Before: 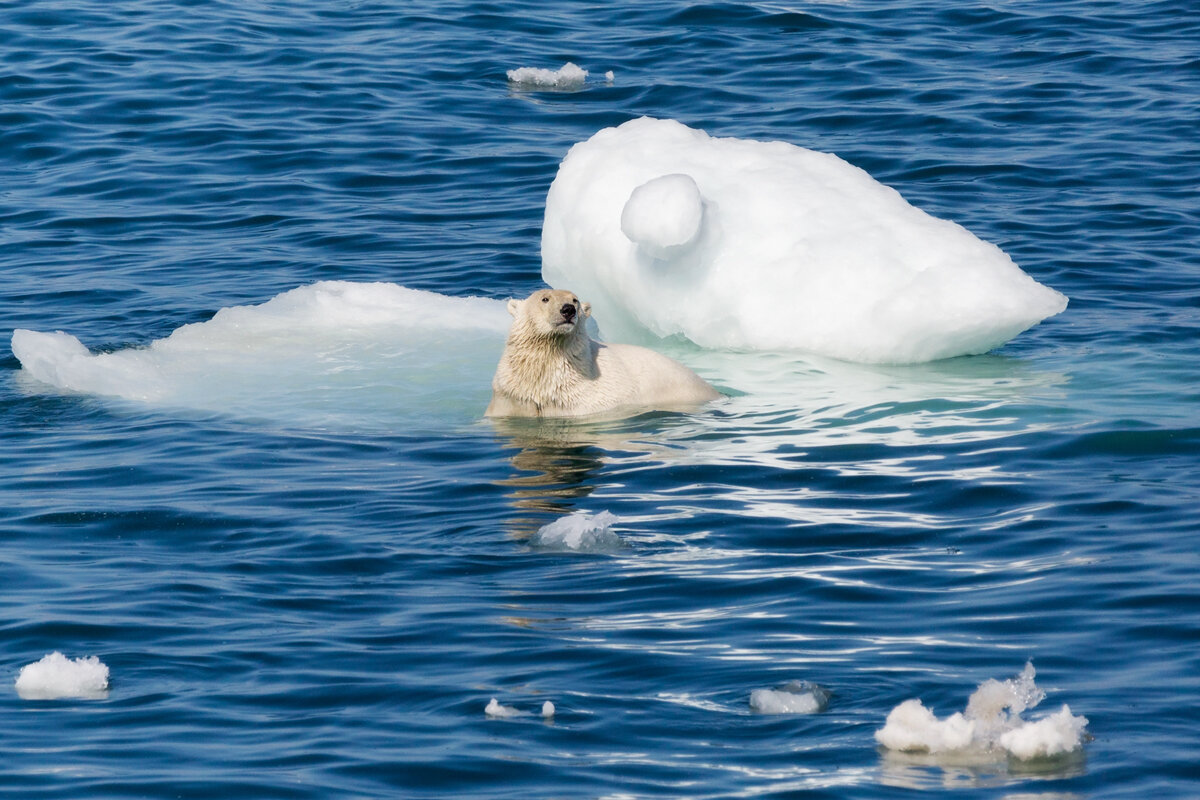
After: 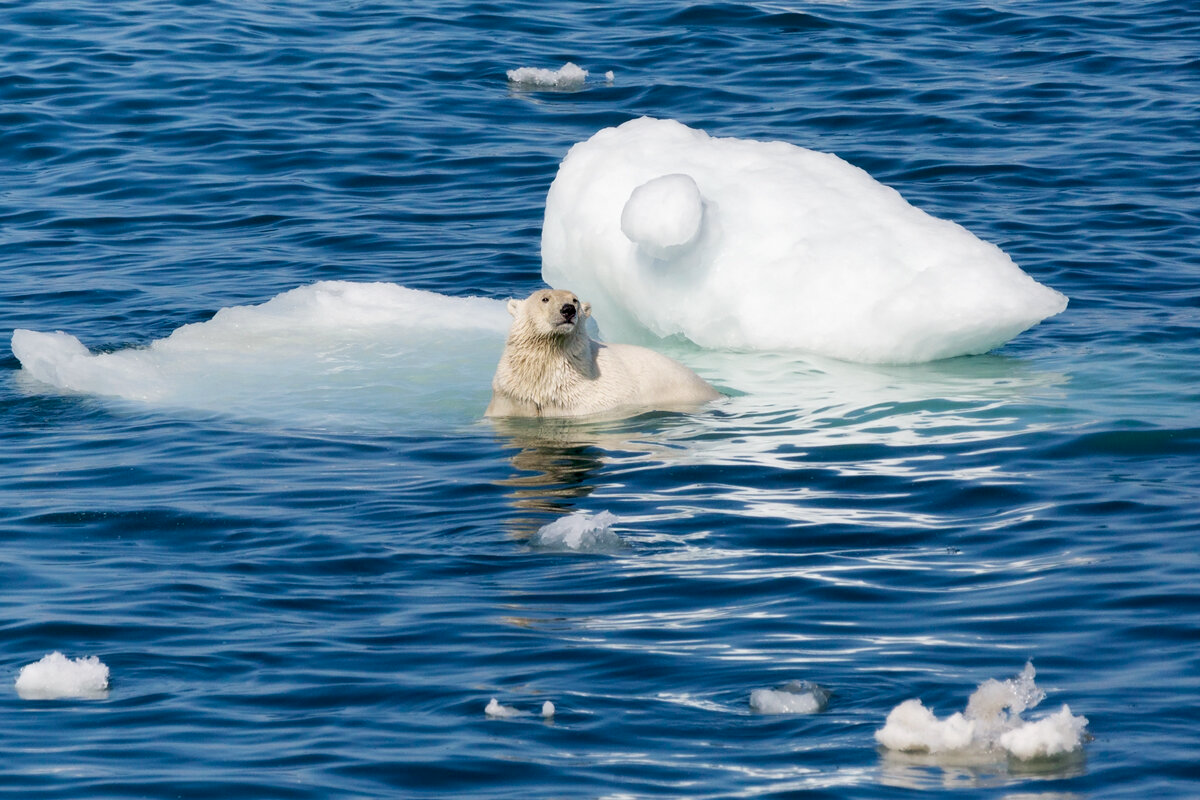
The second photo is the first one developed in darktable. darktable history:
color zones: curves: ch1 [(0, 0.469) (0.01, 0.469) (0.12, 0.446) (0.248, 0.469) (0.5, 0.5) (0.748, 0.5) (0.99, 0.469) (1, 0.469)], mix 17.85%
exposure: black level correction 0.005, exposure 0.015 EV, compensate exposure bias true, compensate highlight preservation false
